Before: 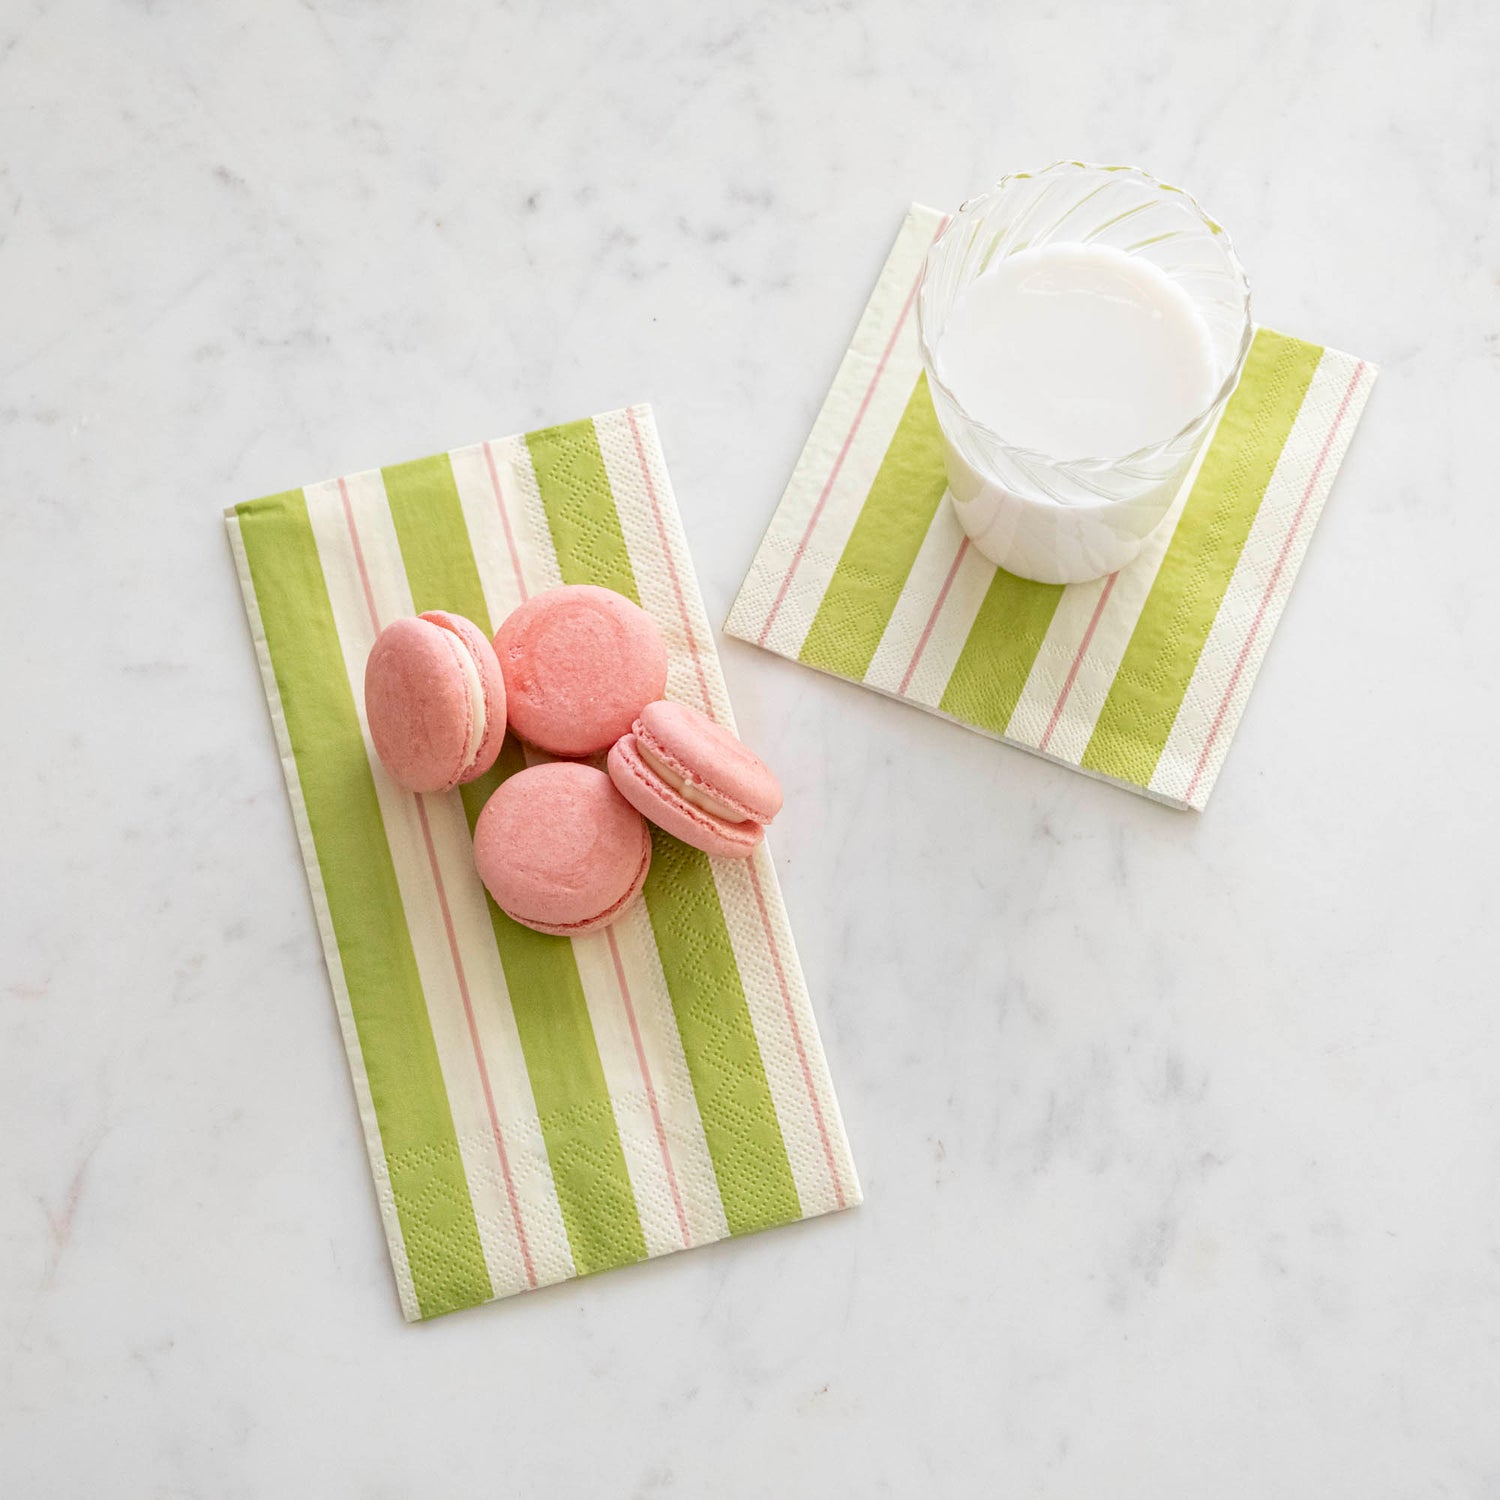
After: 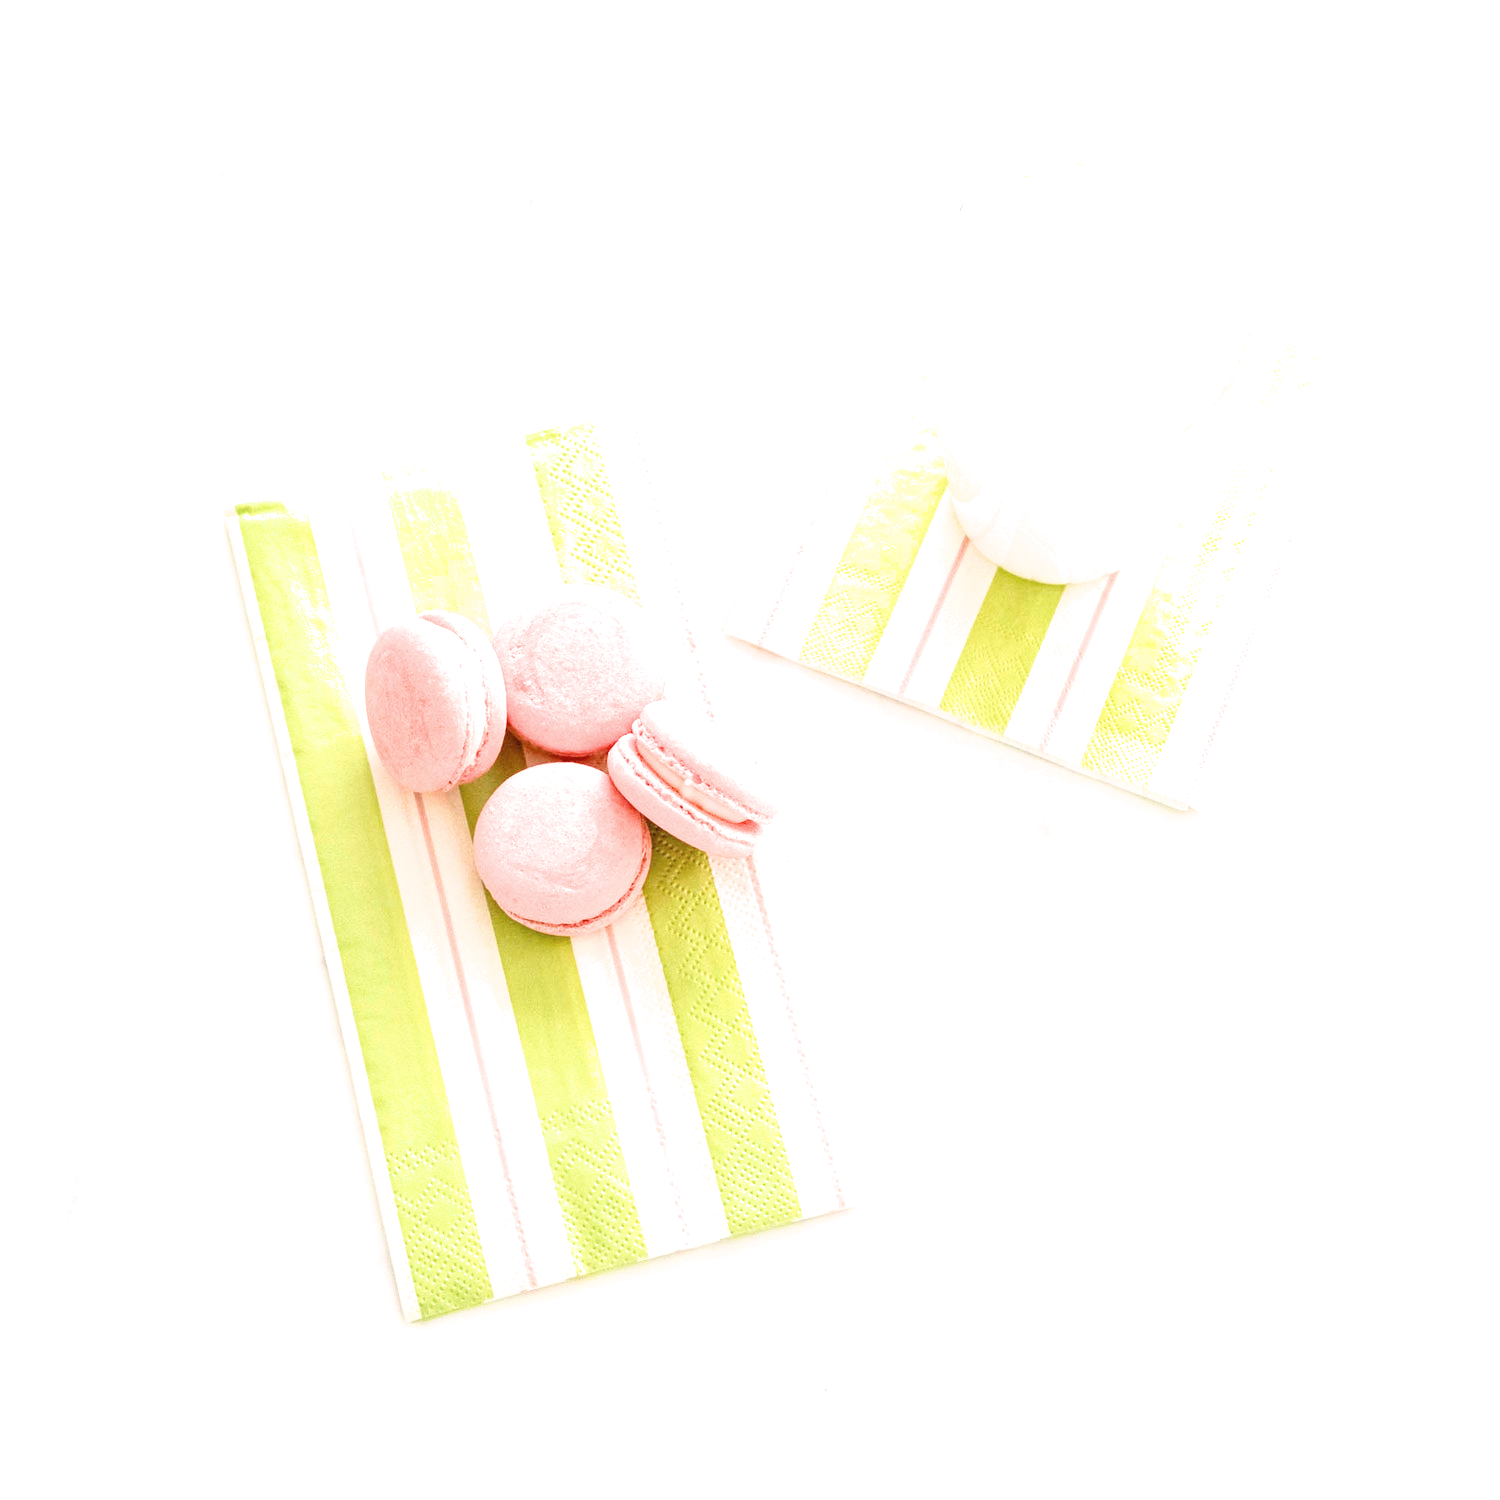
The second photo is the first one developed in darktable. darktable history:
exposure: black level correction 0, exposure 1.88 EV, compensate highlight preservation false
contrast brightness saturation: saturation -0.053
filmic rgb: black relative exposure -5.77 EV, white relative exposure 3.4 EV, hardness 3.66
